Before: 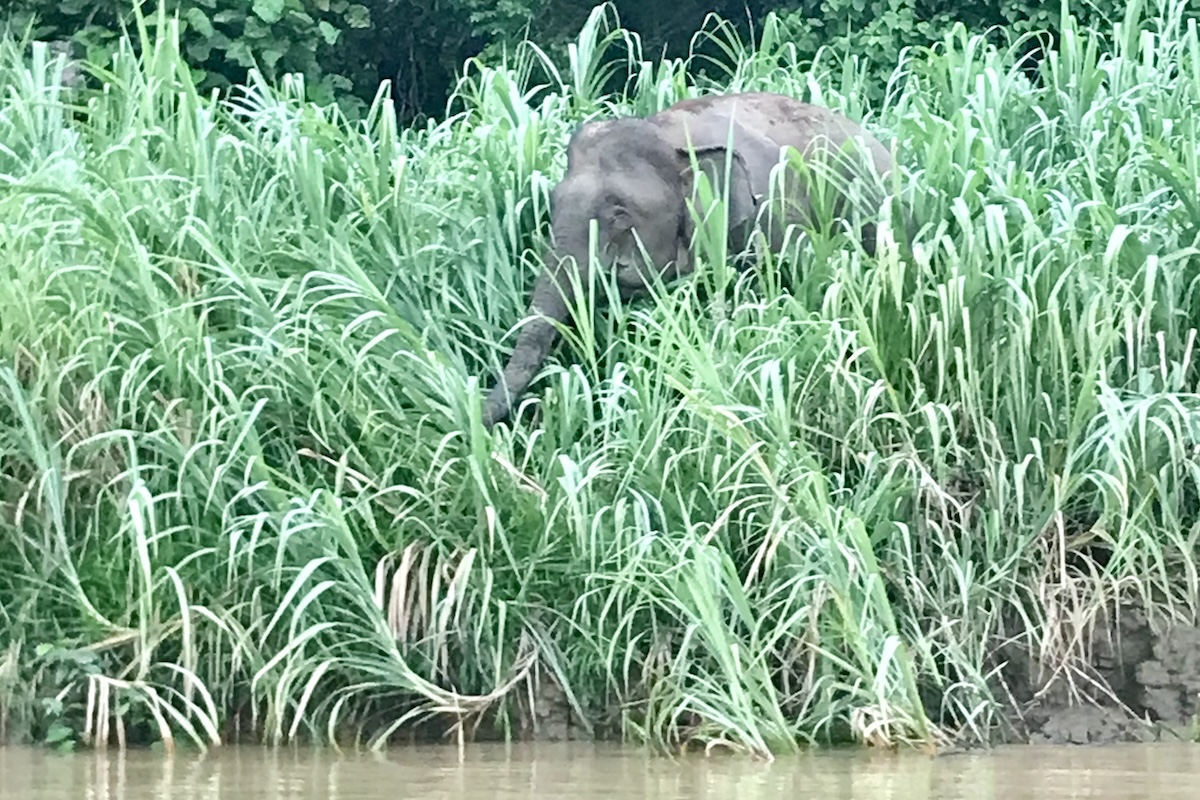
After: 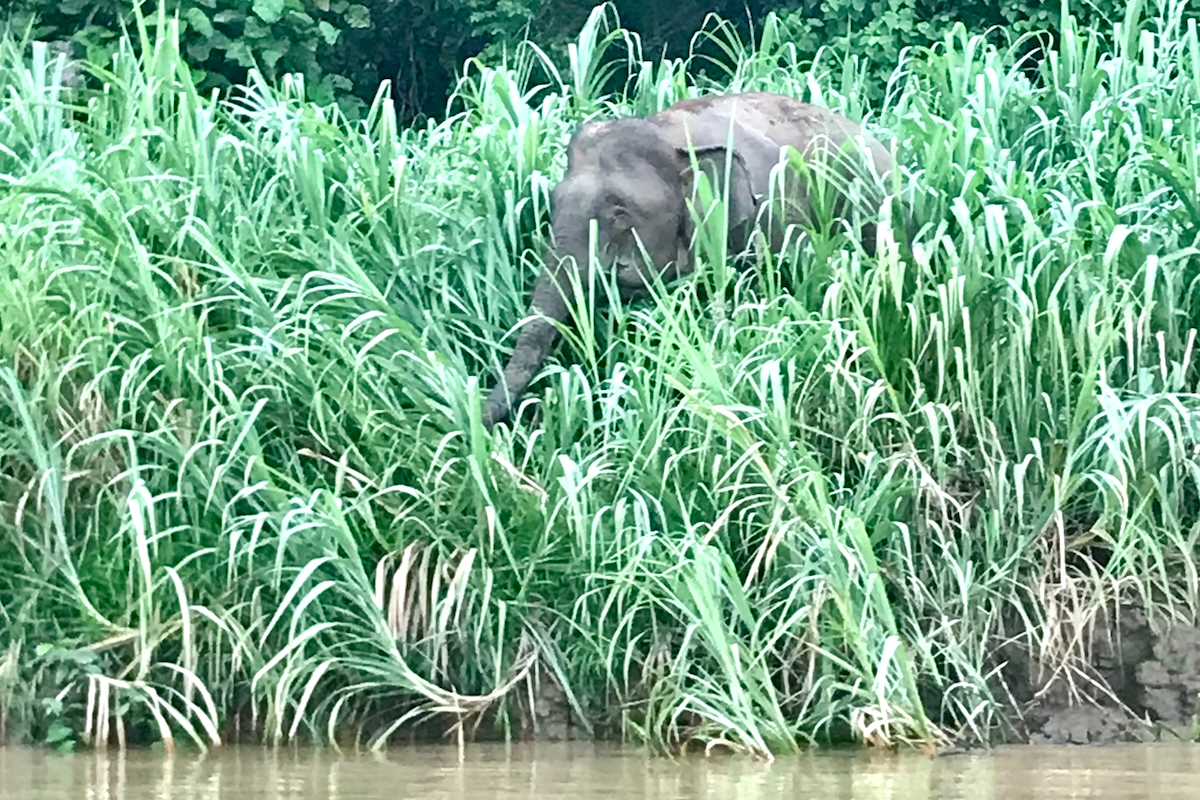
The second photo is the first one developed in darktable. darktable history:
contrast brightness saturation: saturation -0.052
shadows and highlights: soften with gaussian
levels: levels [0, 0.474, 0.947]
